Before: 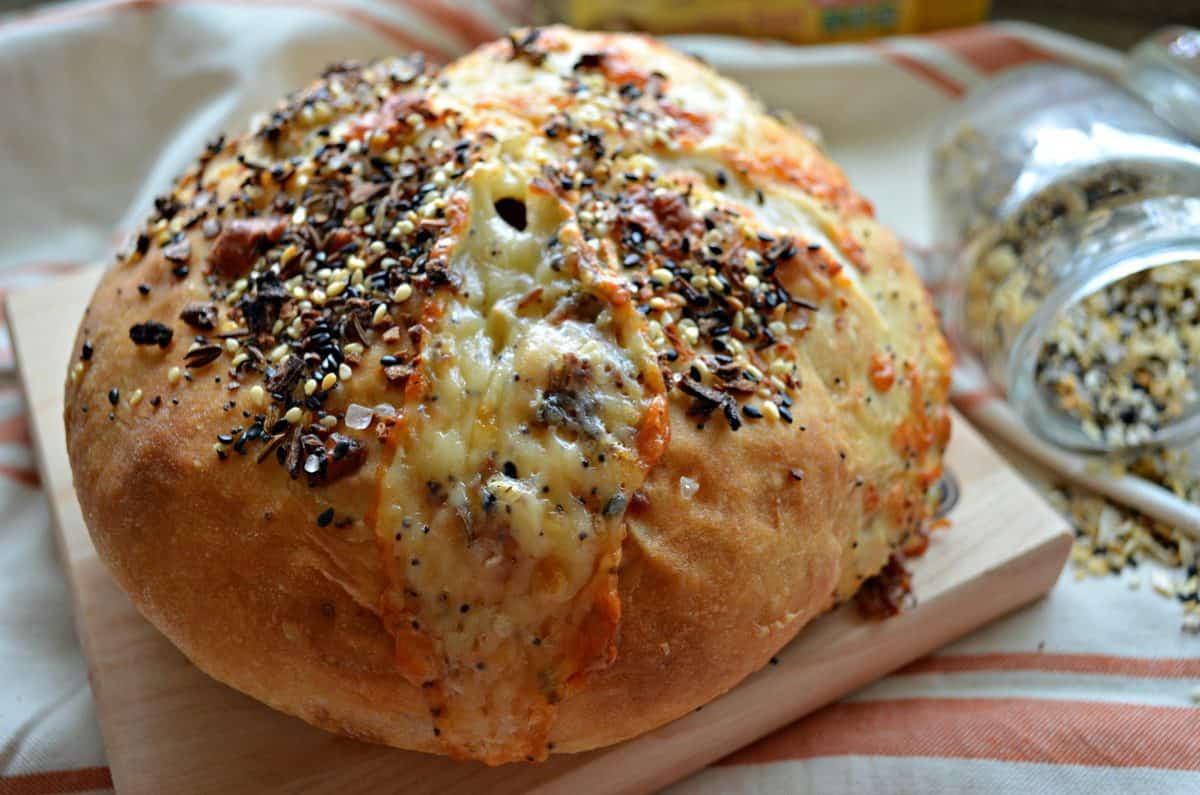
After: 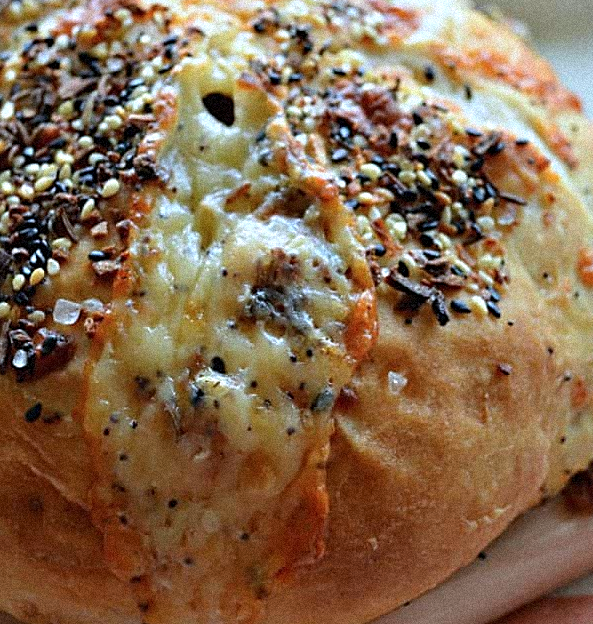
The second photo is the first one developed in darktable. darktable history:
crop and rotate: angle 0.02°, left 24.353%, top 13.219%, right 26.156%, bottom 8.224%
grain: coarseness 9.38 ISO, strength 34.99%, mid-tones bias 0%
color calibration: x 0.37, y 0.382, temperature 4313.32 K
sharpen: on, module defaults
